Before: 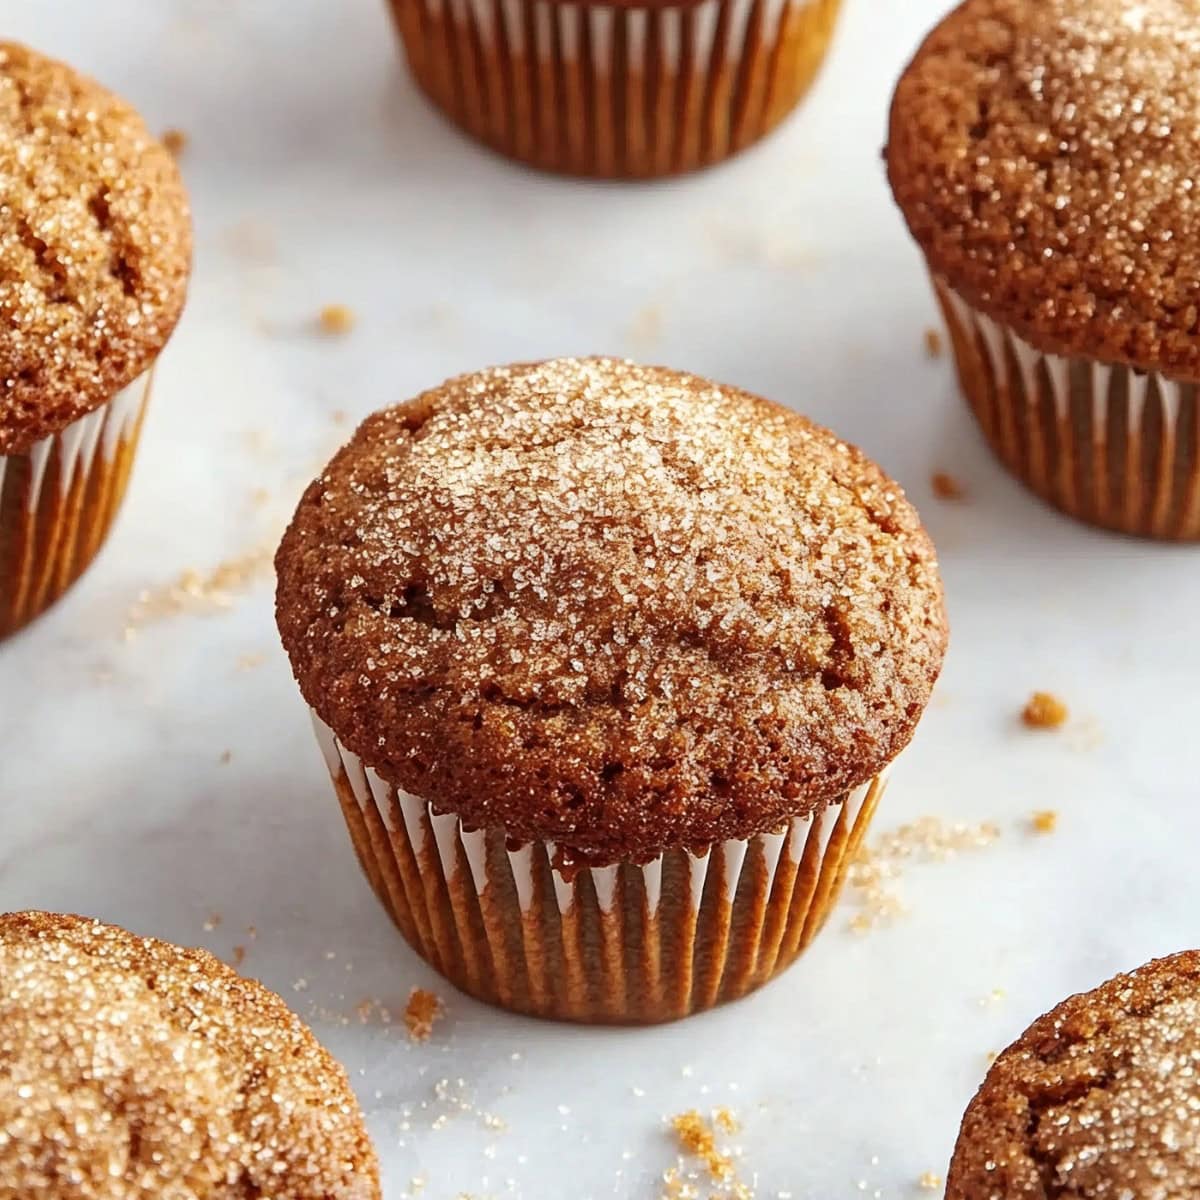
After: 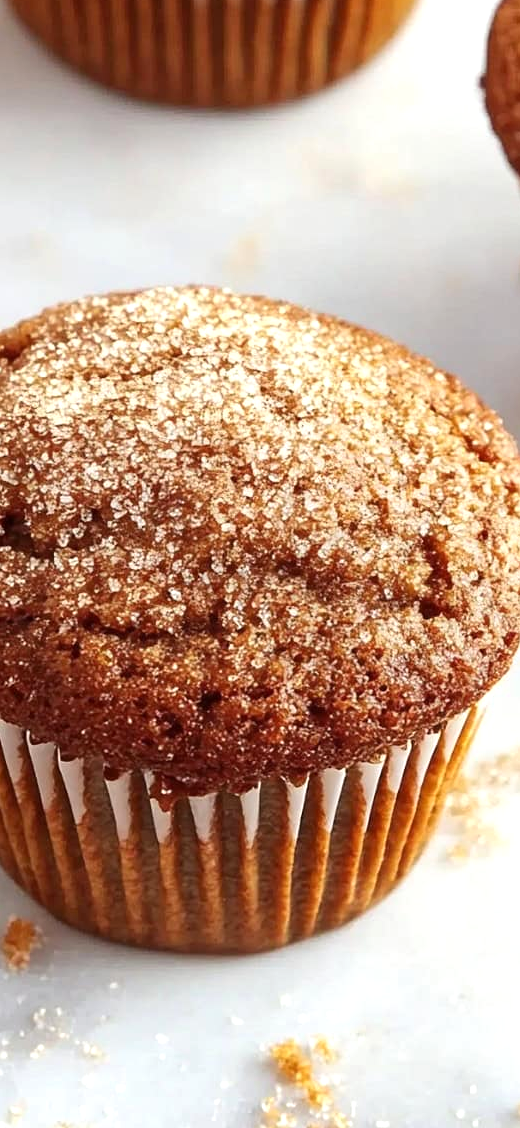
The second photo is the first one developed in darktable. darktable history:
crop: left 33.574%, top 5.991%, right 23.066%
exposure: exposure 0.296 EV, compensate highlight preservation false
